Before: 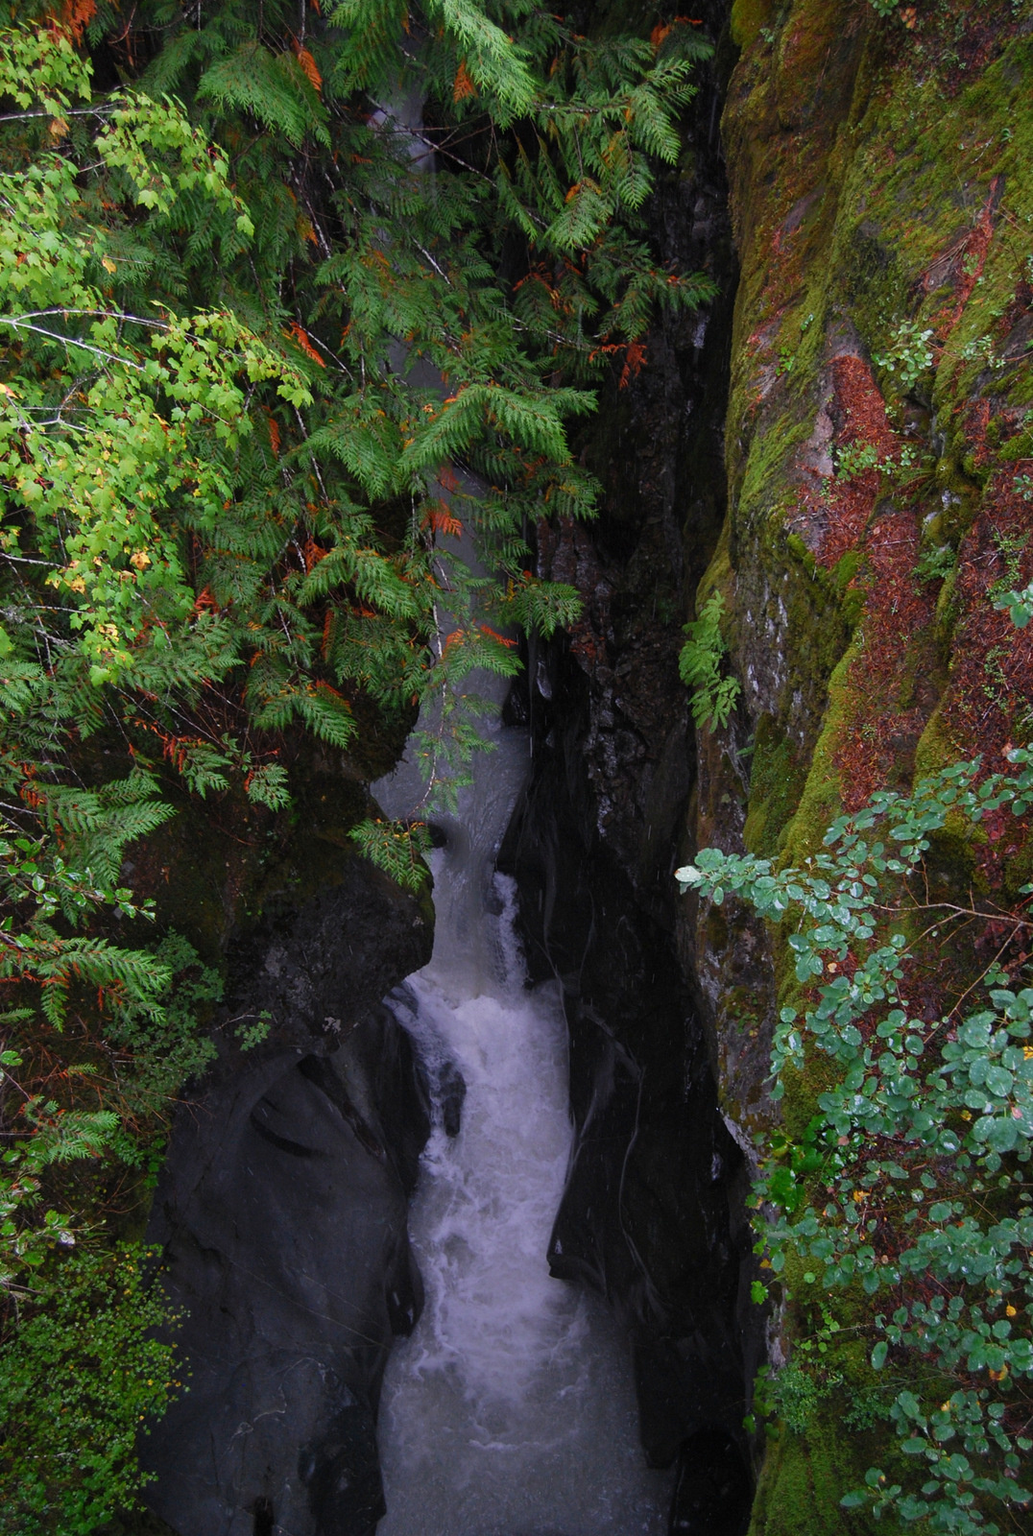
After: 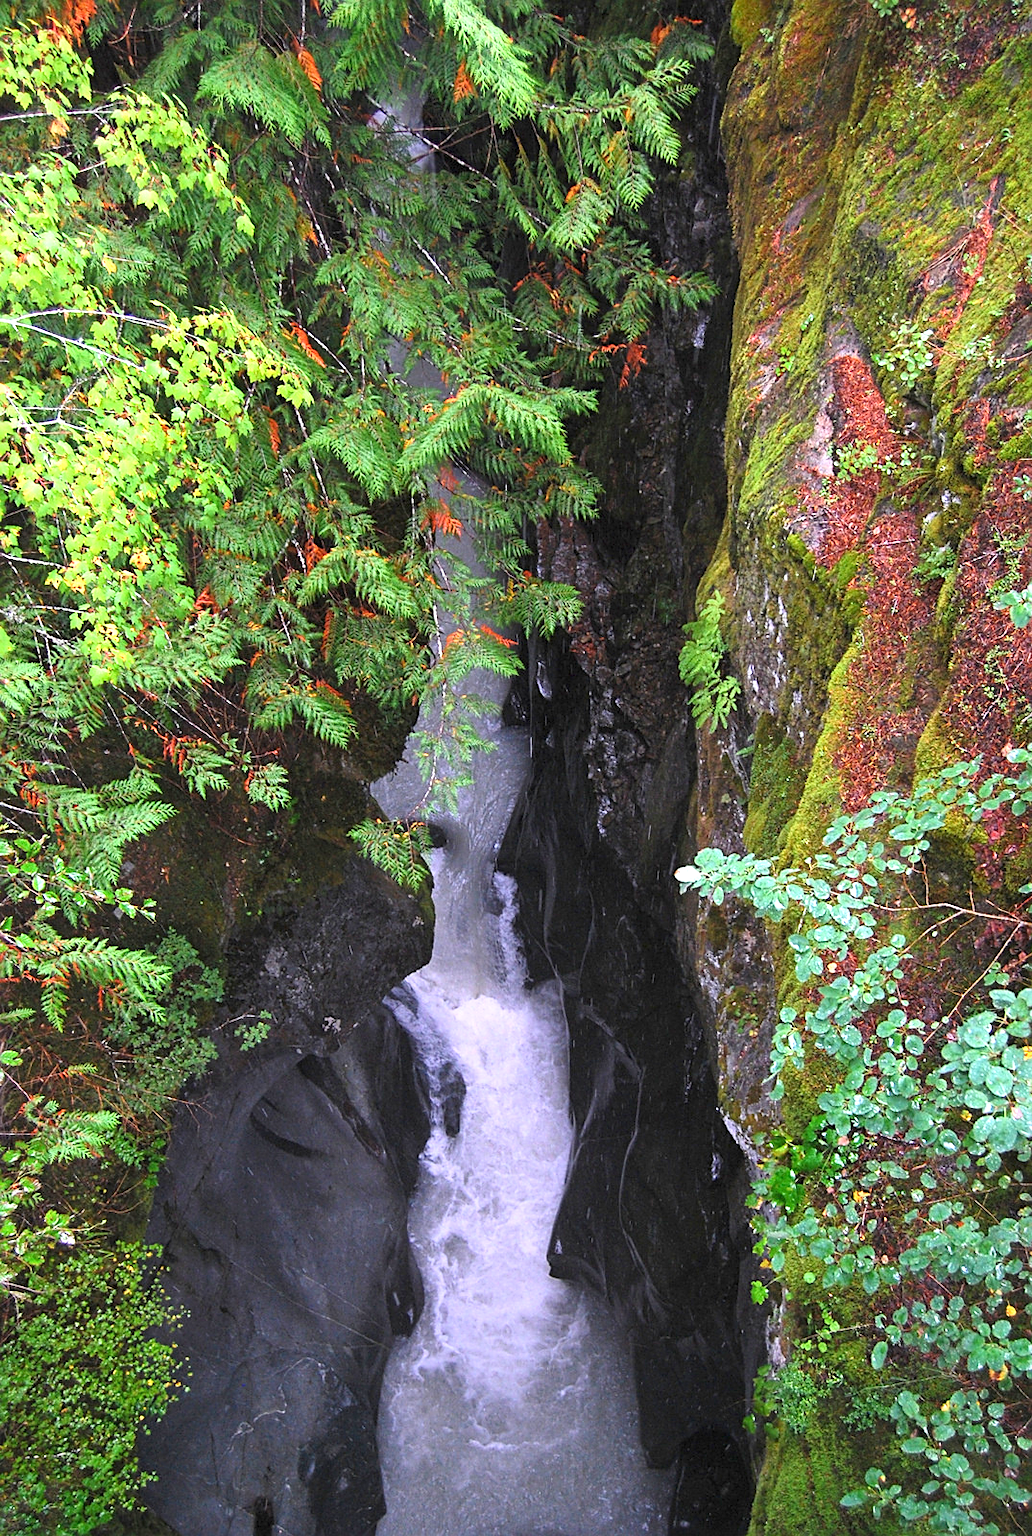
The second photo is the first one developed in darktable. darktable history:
base curve: curves: ch0 [(0, 0) (0.666, 0.806) (1, 1)]
sharpen: on, module defaults
exposure: black level correction 0, exposure 1.388 EV, compensate exposure bias true, compensate highlight preservation false
